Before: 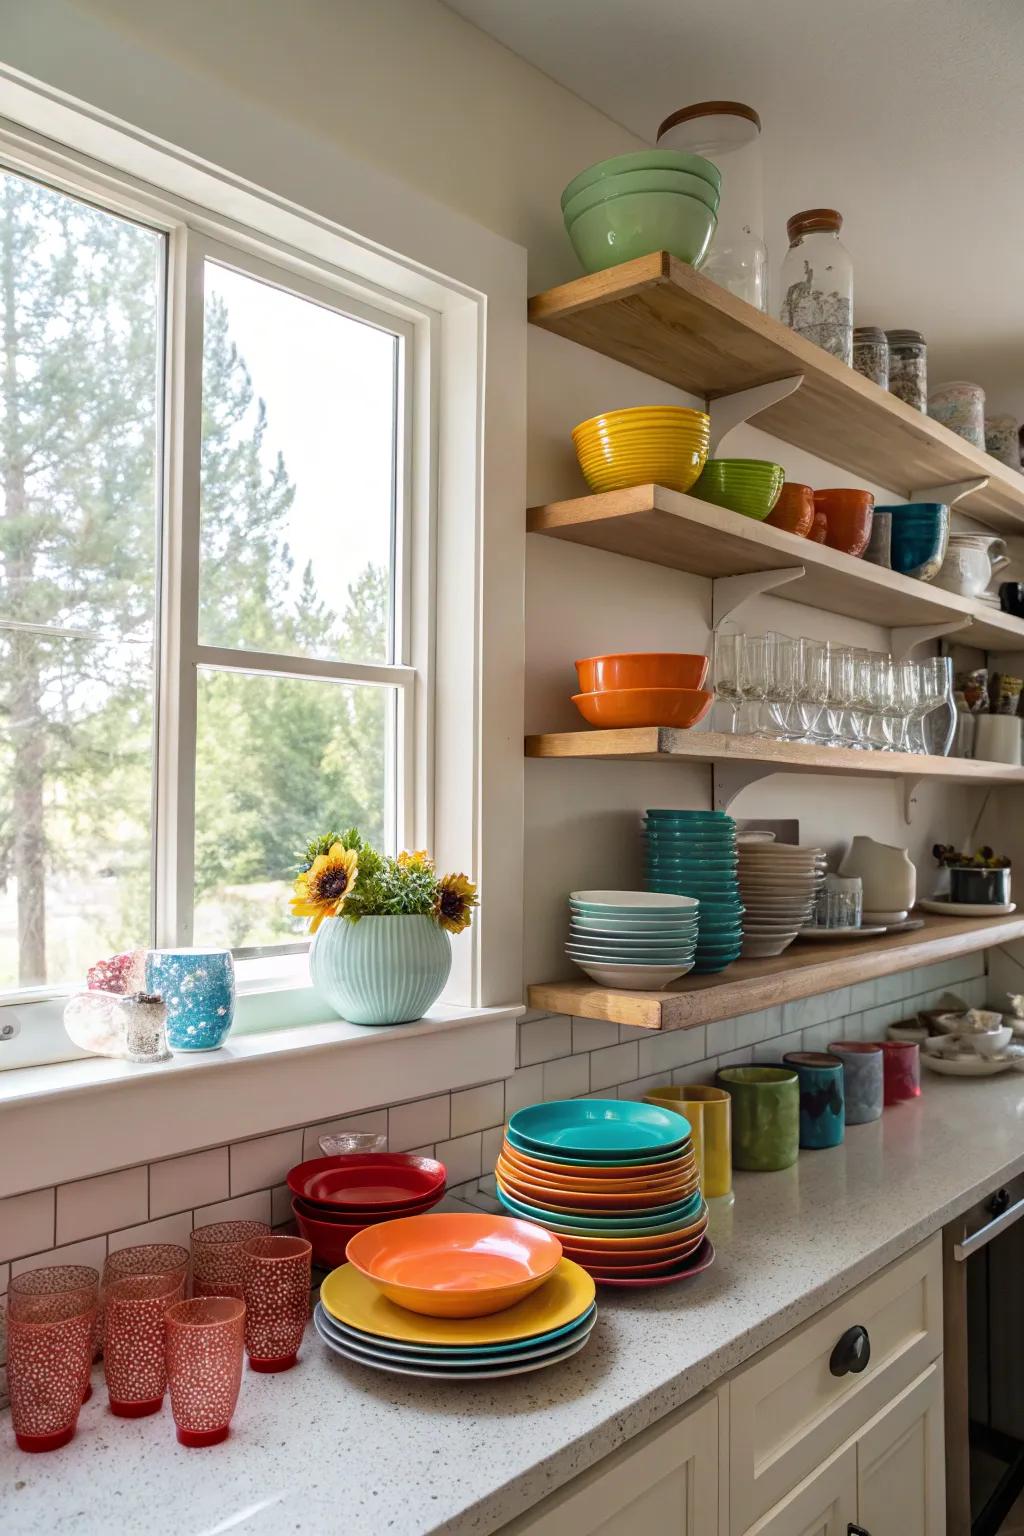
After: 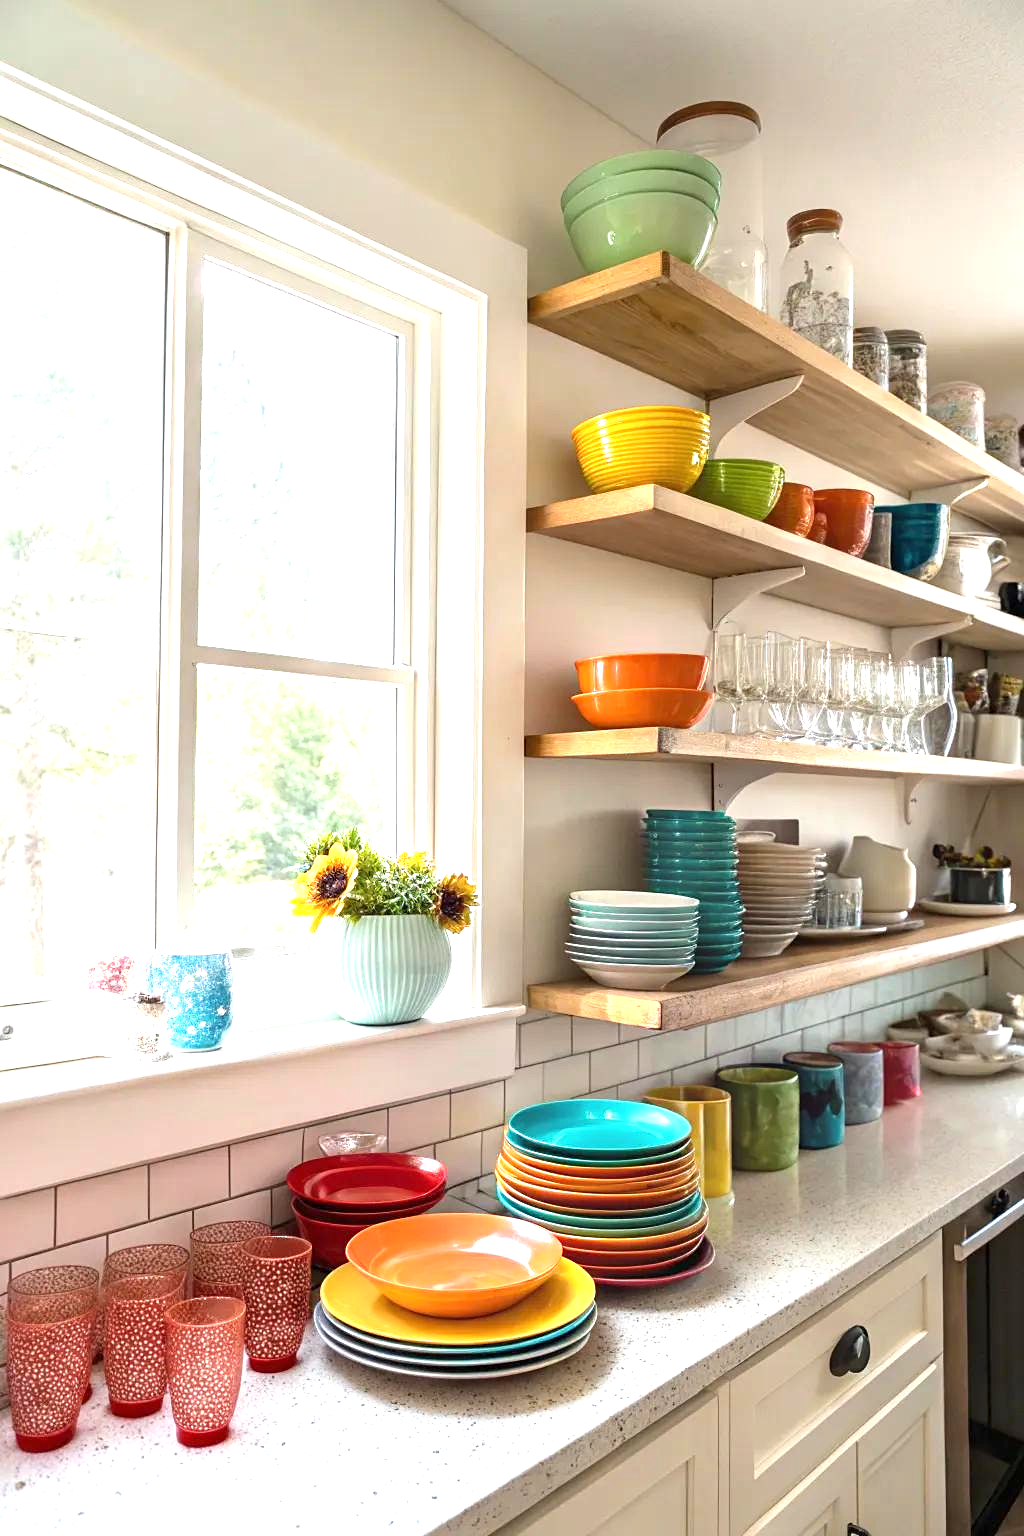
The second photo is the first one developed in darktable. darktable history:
exposure: black level correction 0, exposure 1.199 EV, compensate highlight preservation false
sharpen: amount 0.218
